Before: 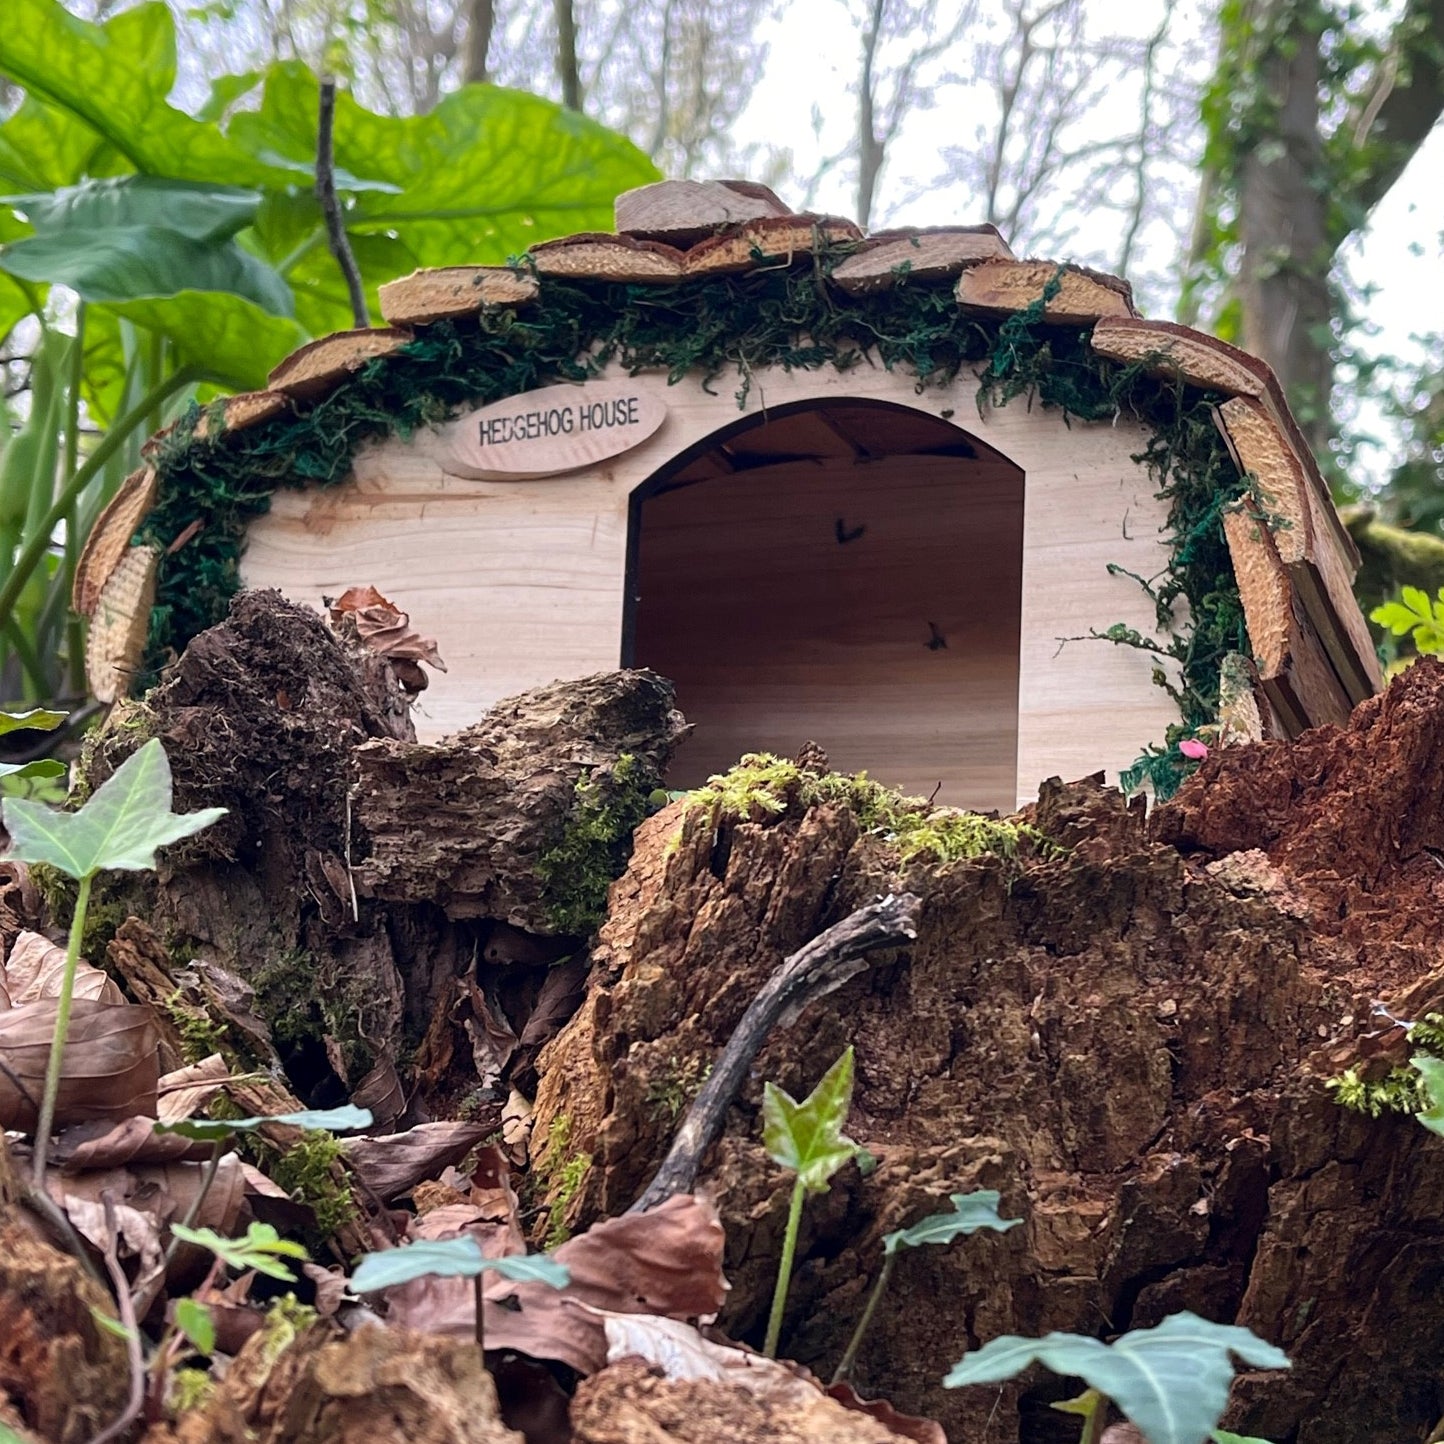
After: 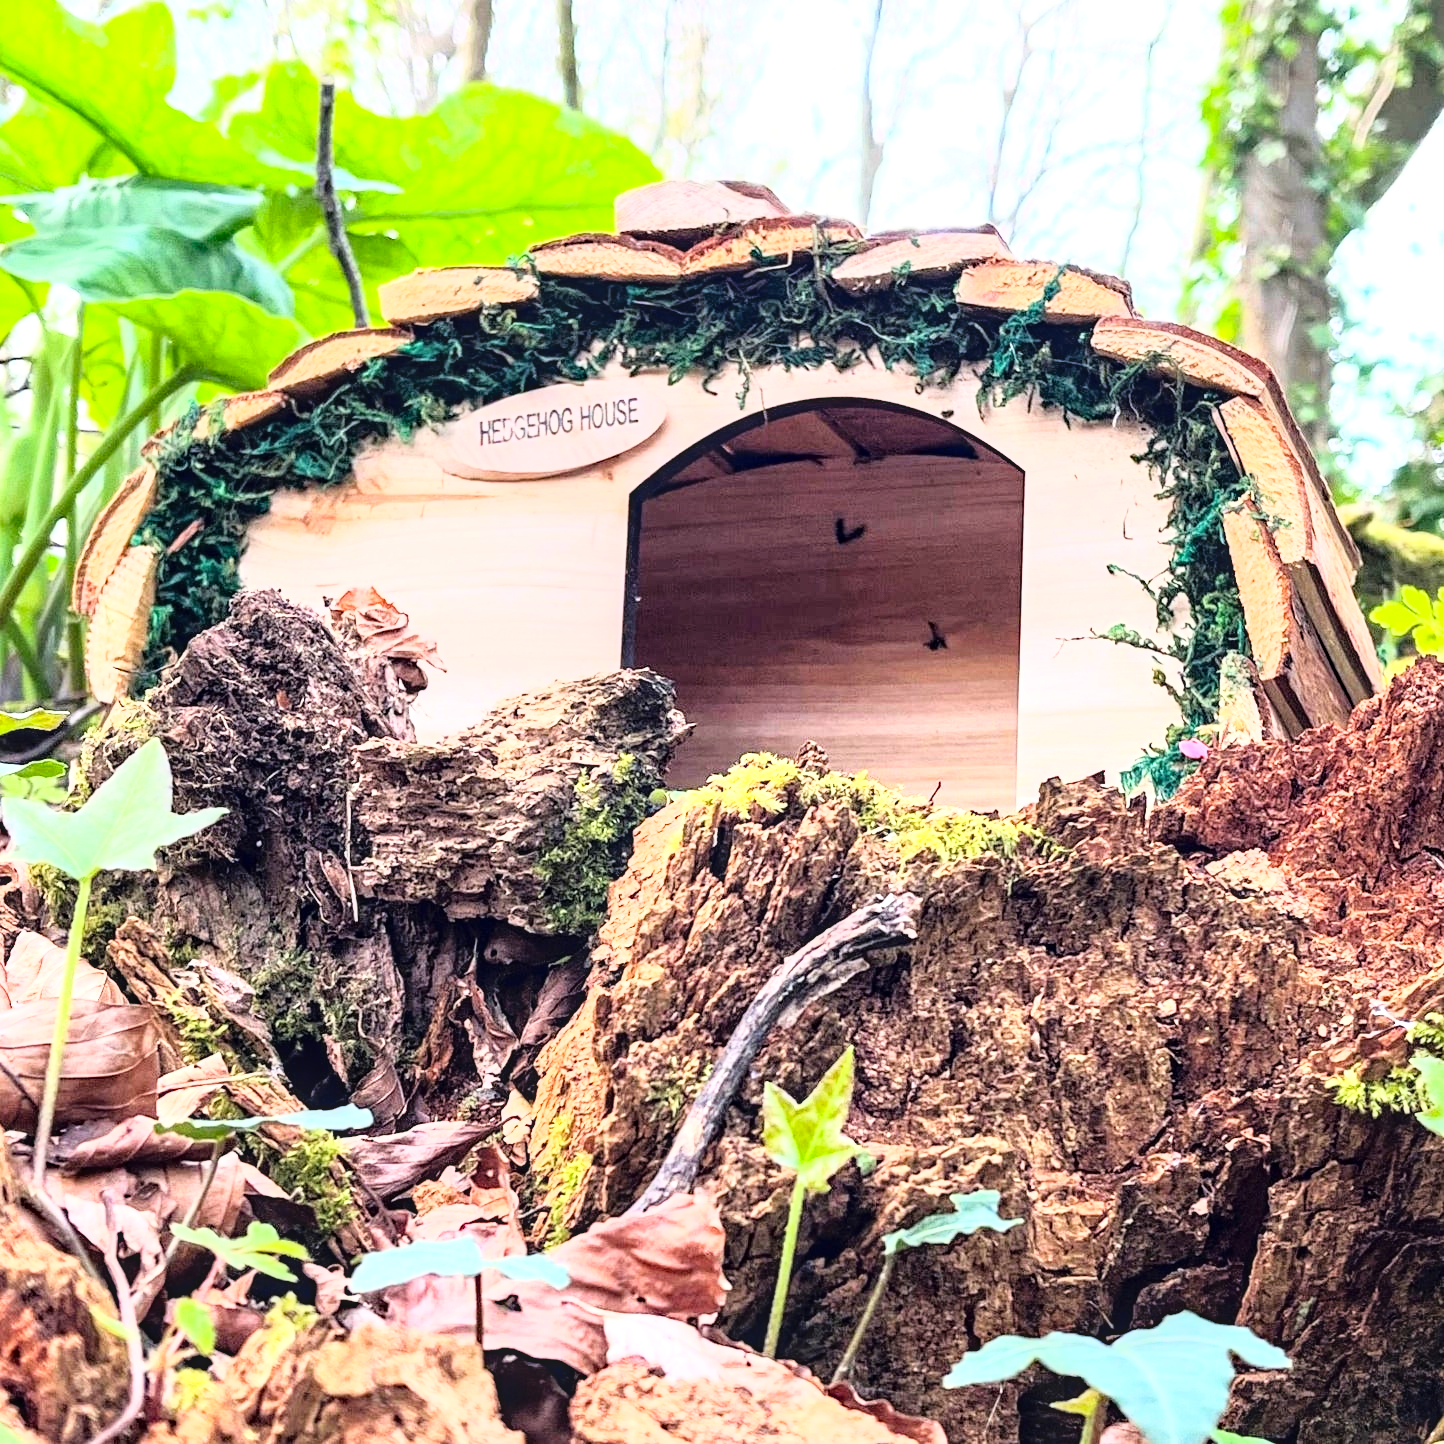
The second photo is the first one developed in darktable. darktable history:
local contrast: on, module defaults
exposure: exposure 1 EV, compensate exposure bias true, compensate highlight preservation false
haze removal: compatibility mode true, adaptive false
base curve: curves: ch0 [(0, 0) (0.012, 0.01) (0.073, 0.168) (0.31, 0.711) (0.645, 0.957) (1, 1)]
